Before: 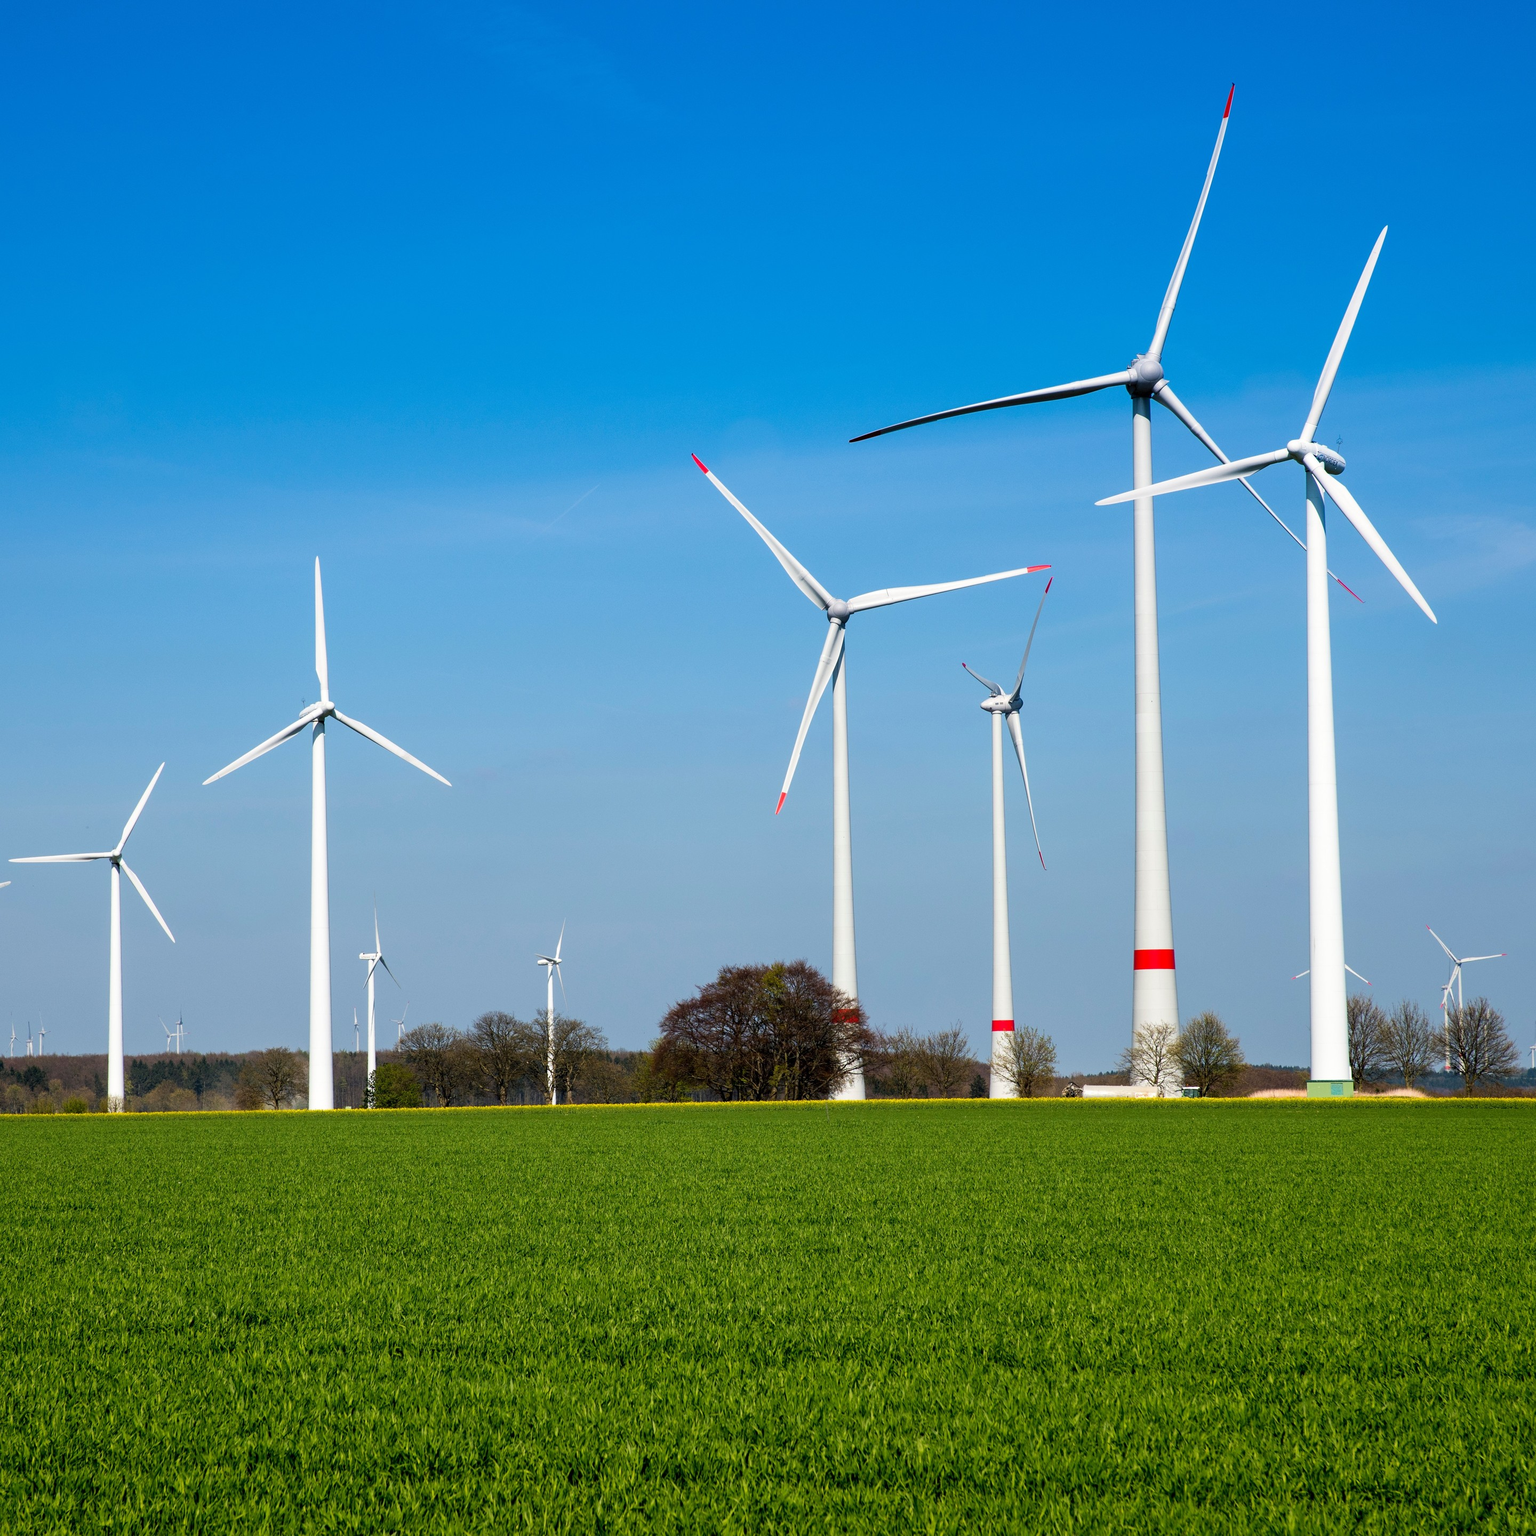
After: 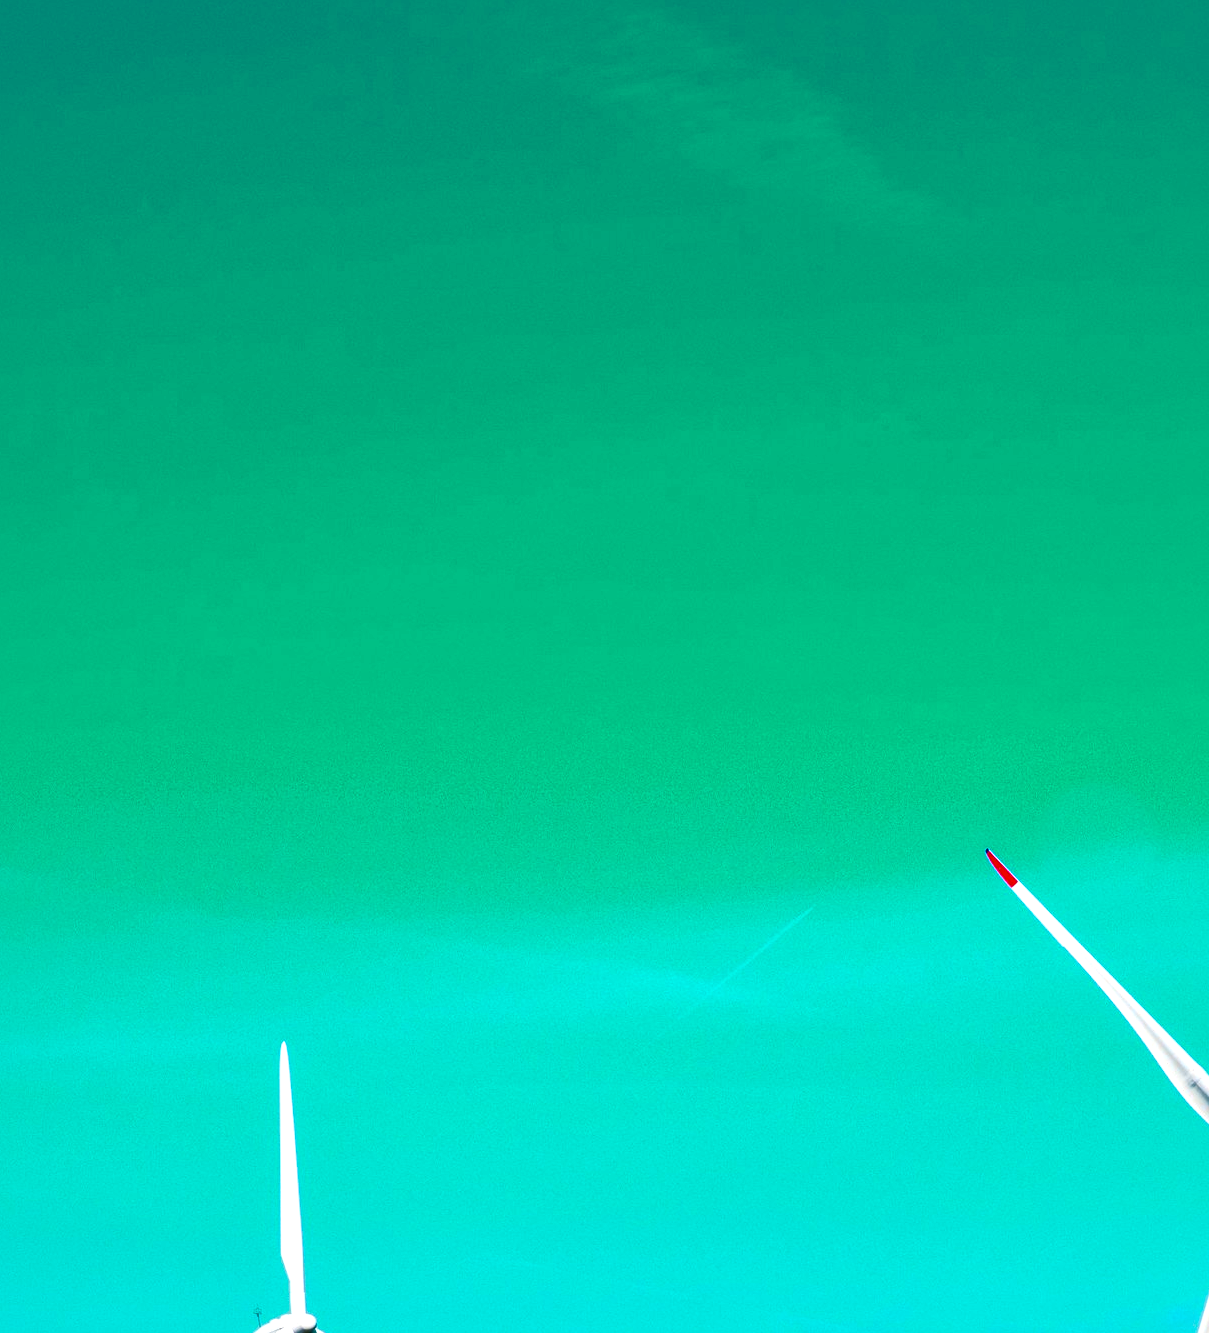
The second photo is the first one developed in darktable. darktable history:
crop and rotate: left 10.817%, top 0.062%, right 47.194%, bottom 53.626%
local contrast: mode bilateral grid, contrast 25, coarseness 60, detail 151%, midtone range 0.2
color zones: curves: ch0 [(0.254, 0.492) (0.724, 0.62)]; ch1 [(0.25, 0.528) (0.719, 0.796)]; ch2 [(0, 0.472) (0.25, 0.5) (0.73, 0.184)]
color balance rgb: linear chroma grading › shadows 16%, perceptual saturation grading › global saturation 8%, perceptual saturation grading › shadows 4%, perceptual brilliance grading › global brilliance 2%, perceptual brilliance grading › highlights 8%, perceptual brilliance grading › shadows -4%, global vibrance 16%, saturation formula JzAzBz (2021)
